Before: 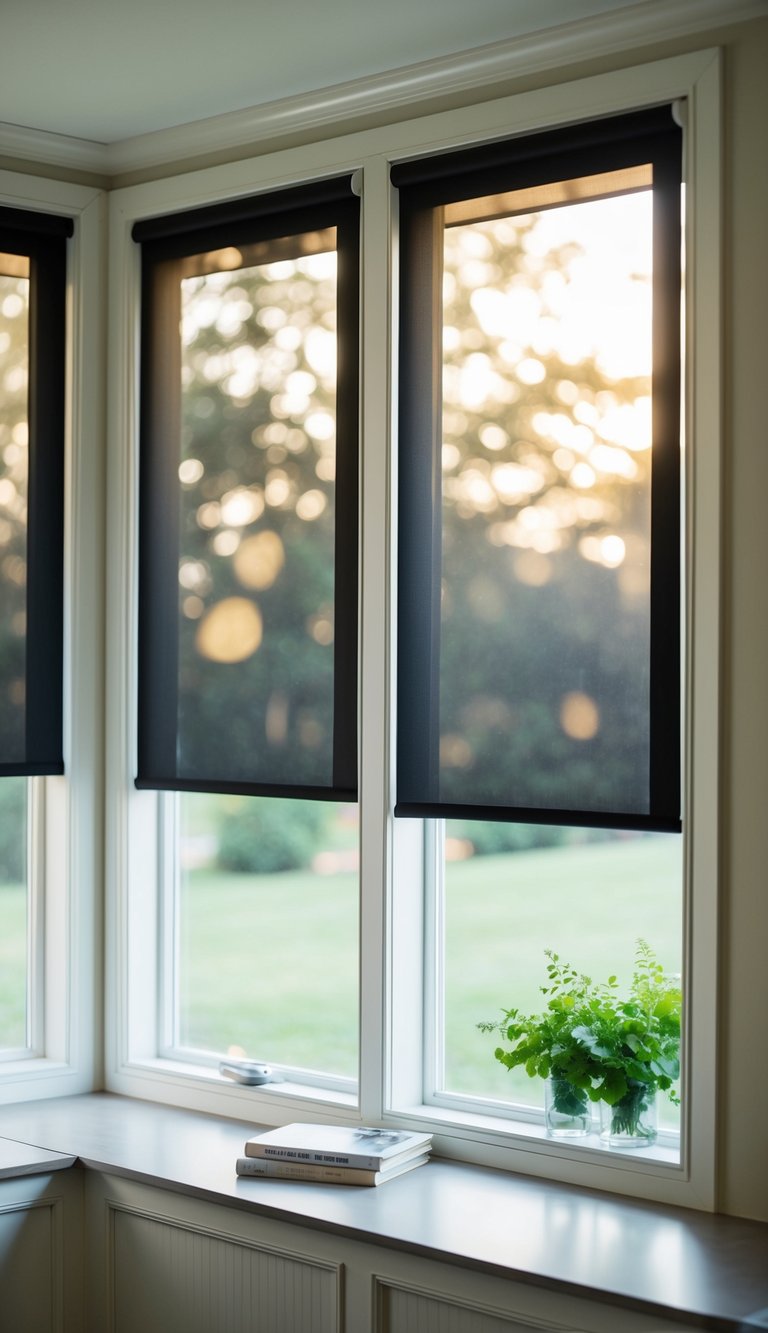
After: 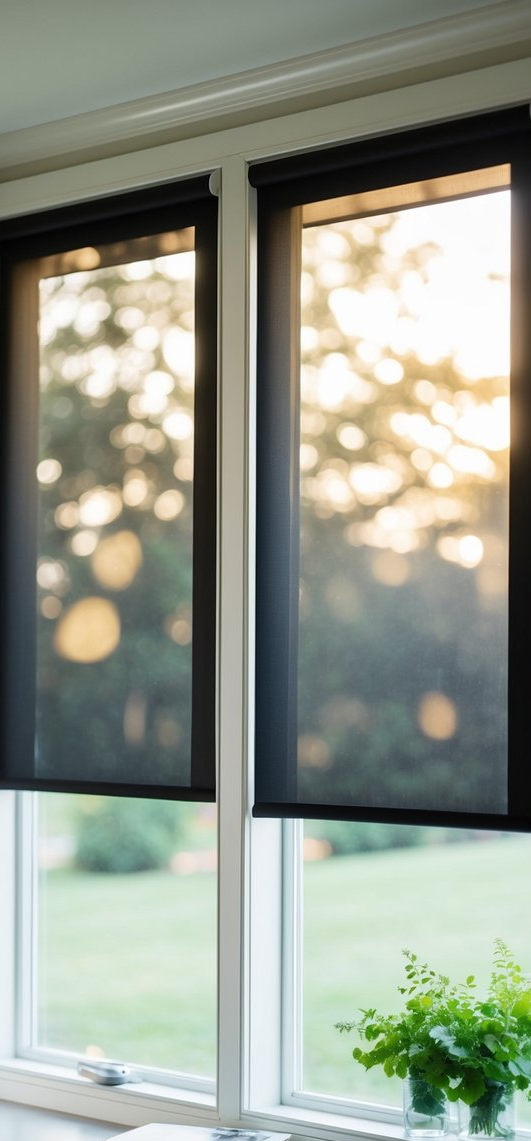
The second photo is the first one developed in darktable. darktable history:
crop: left 18.589%, right 12.209%, bottom 14.368%
